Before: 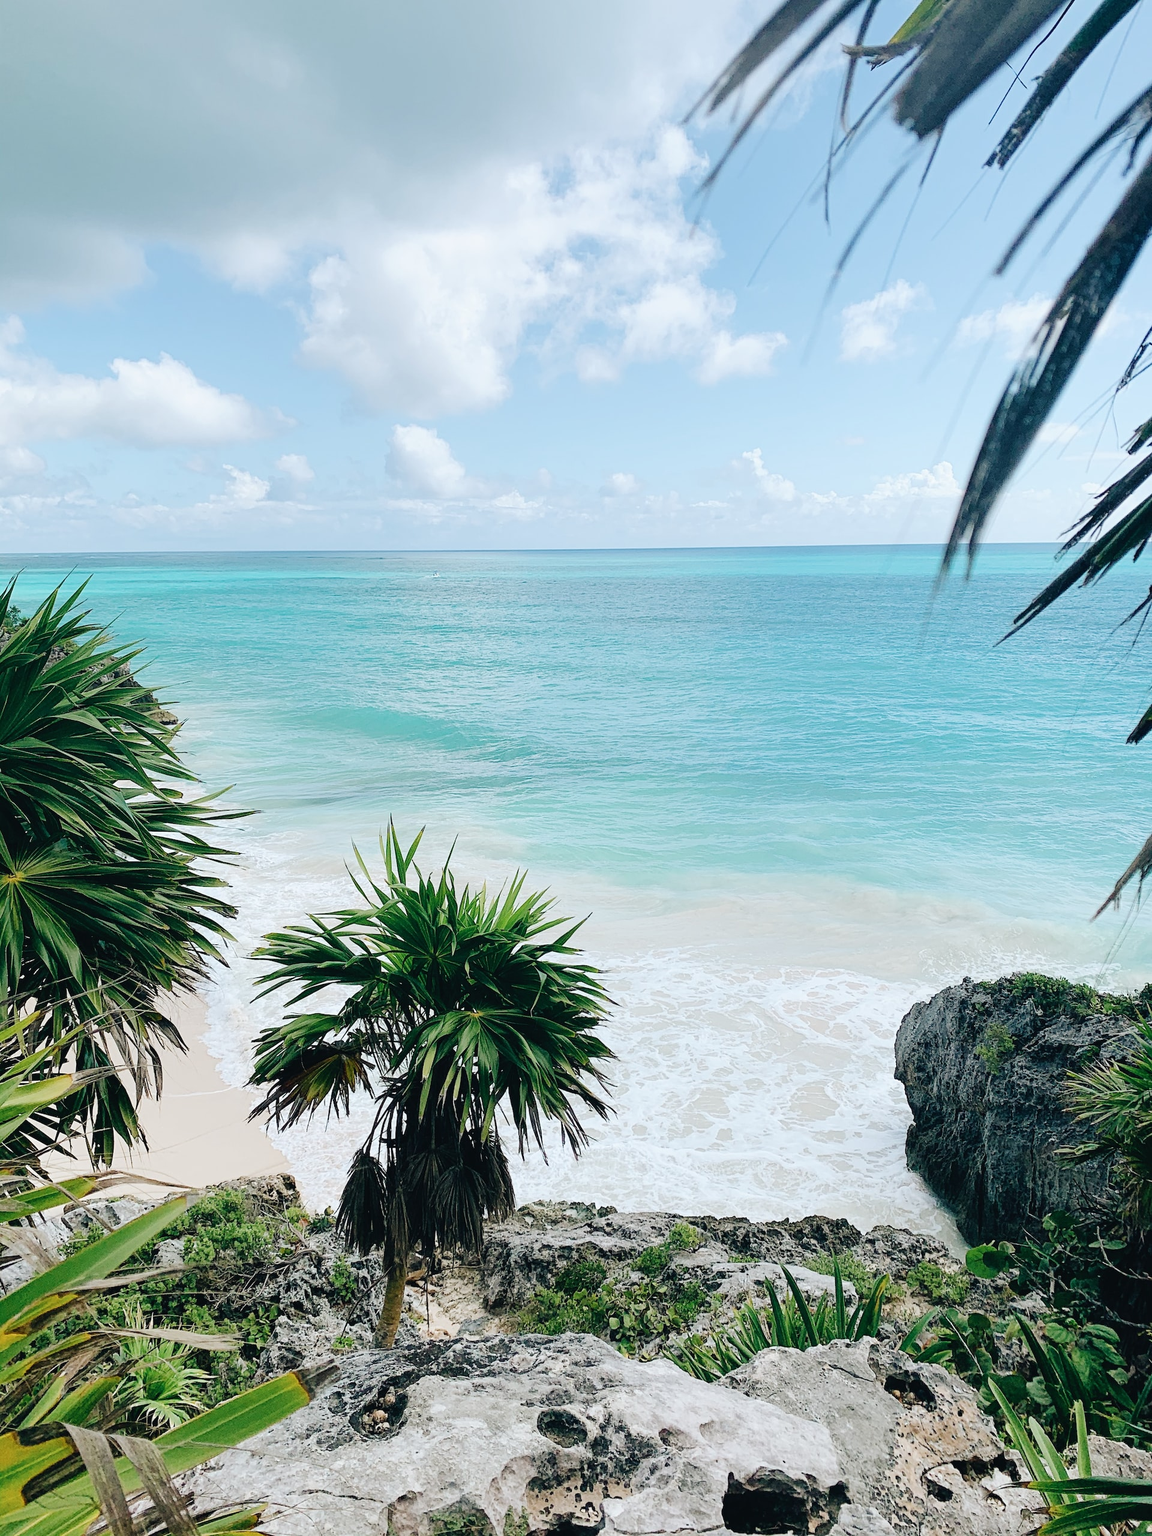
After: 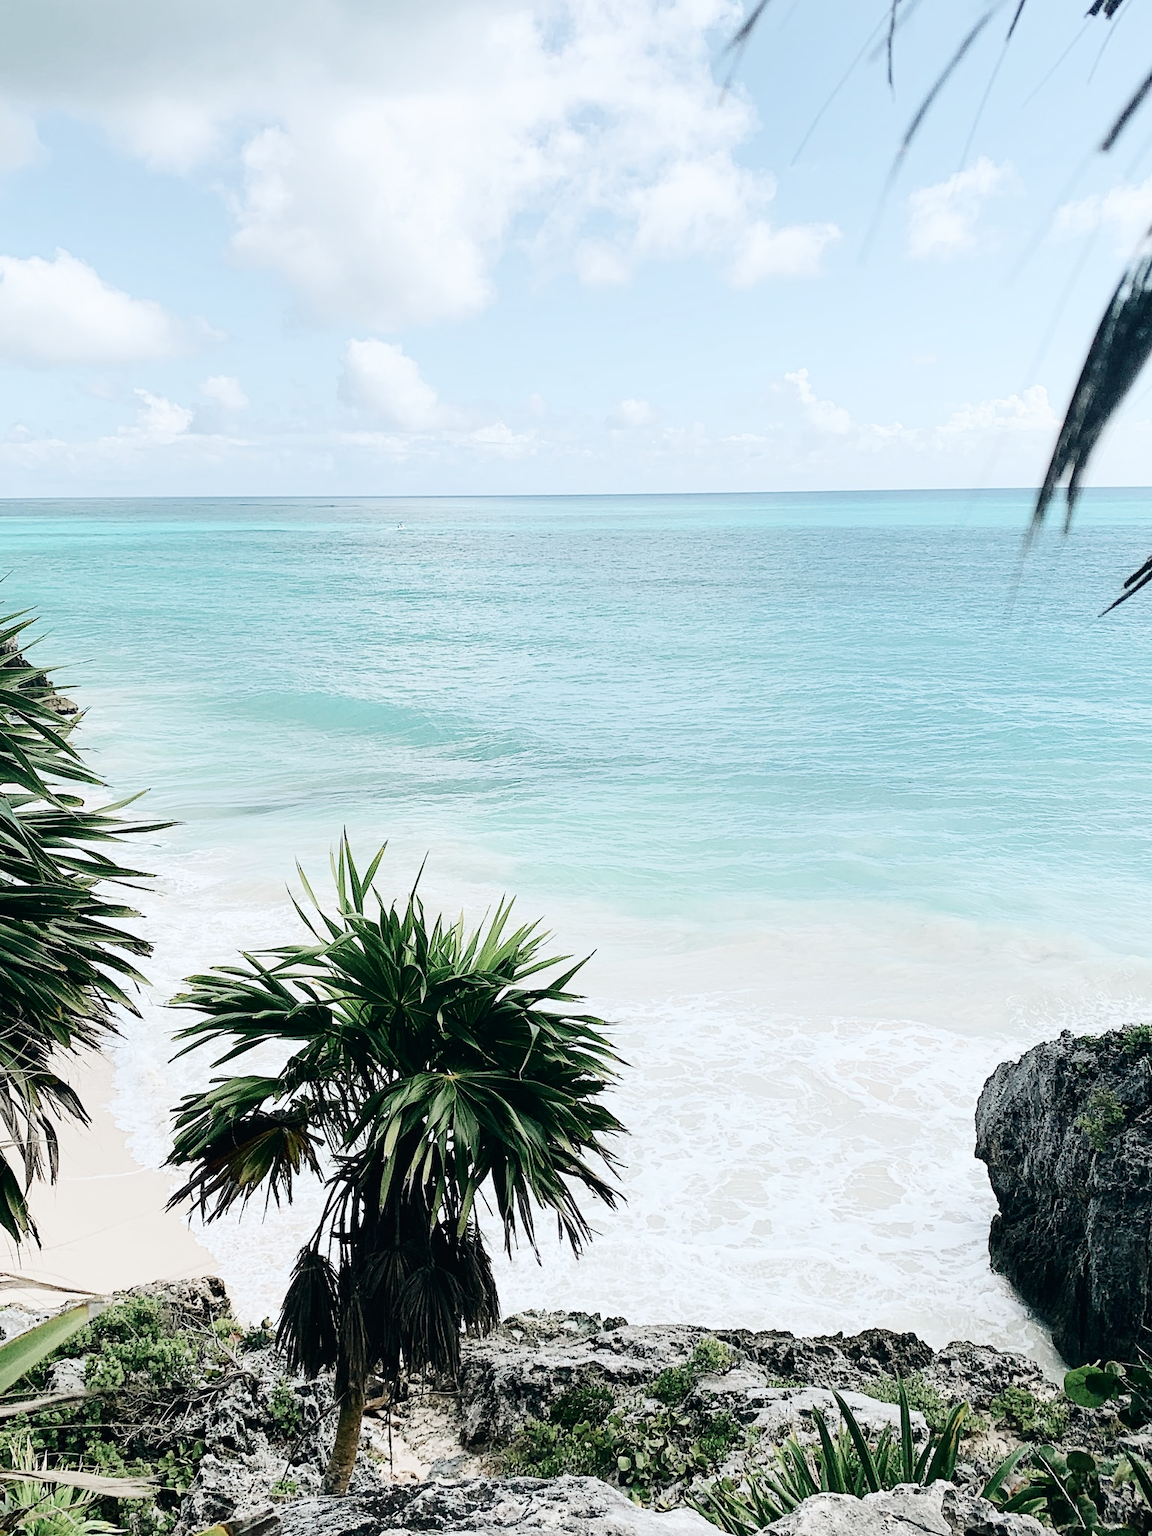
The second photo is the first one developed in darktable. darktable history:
crop and rotate: left 10.071%, top 10.071%, right 10.02%, bottom 10.02%
contrast brightness saturation: contrast 0.25, saturation -0.31
